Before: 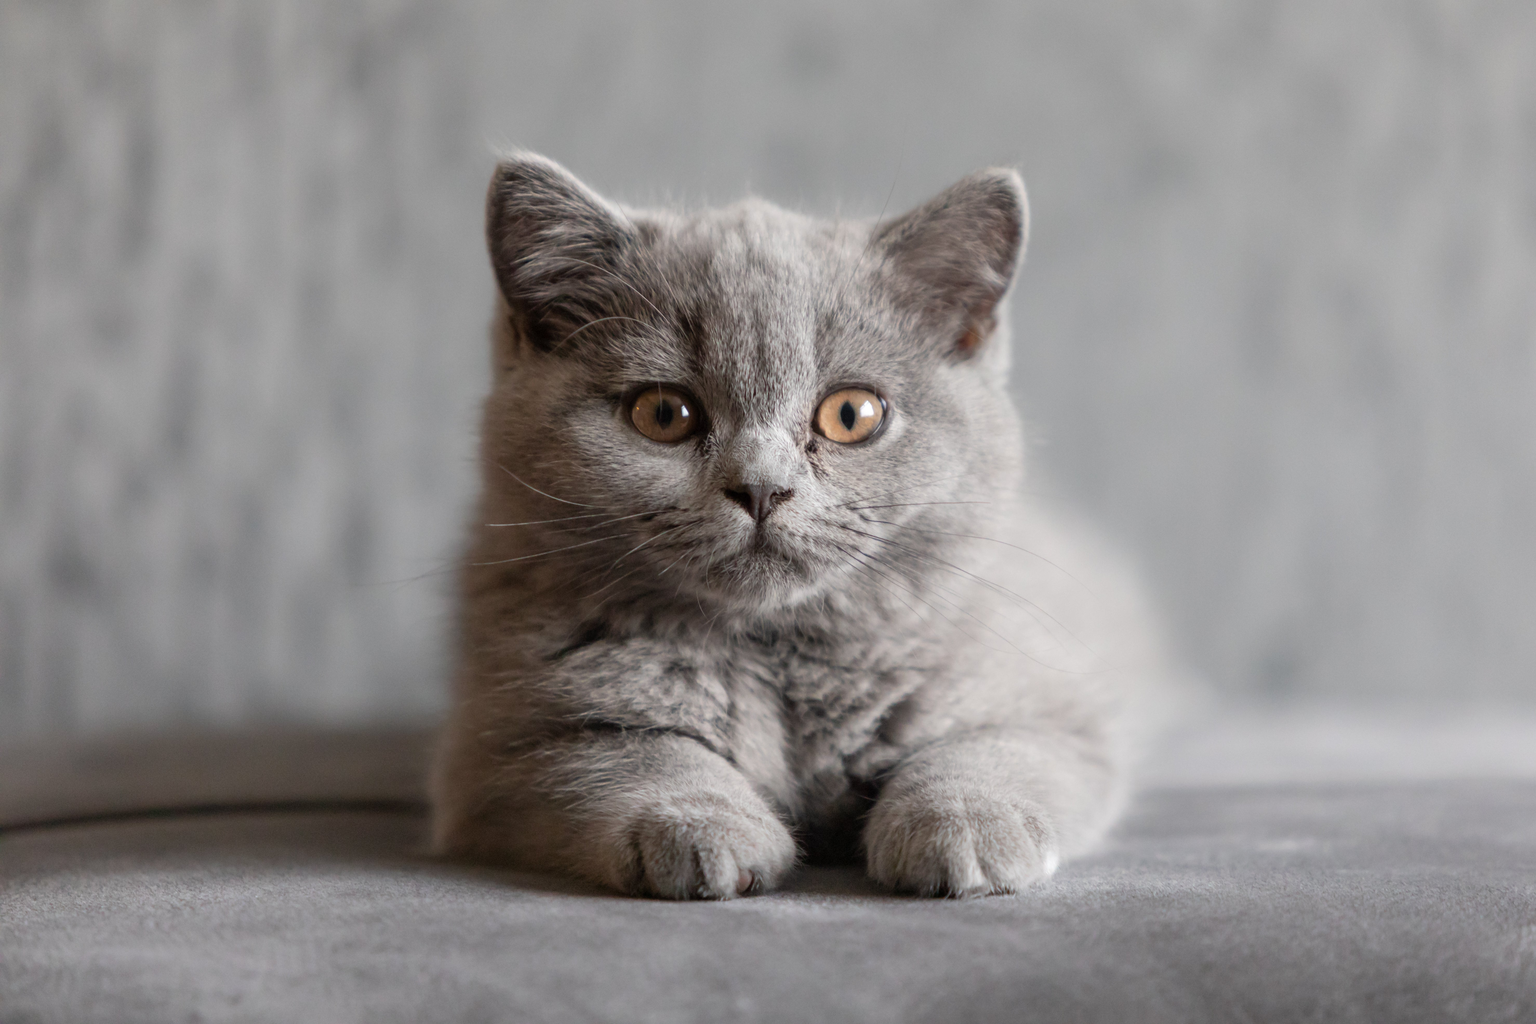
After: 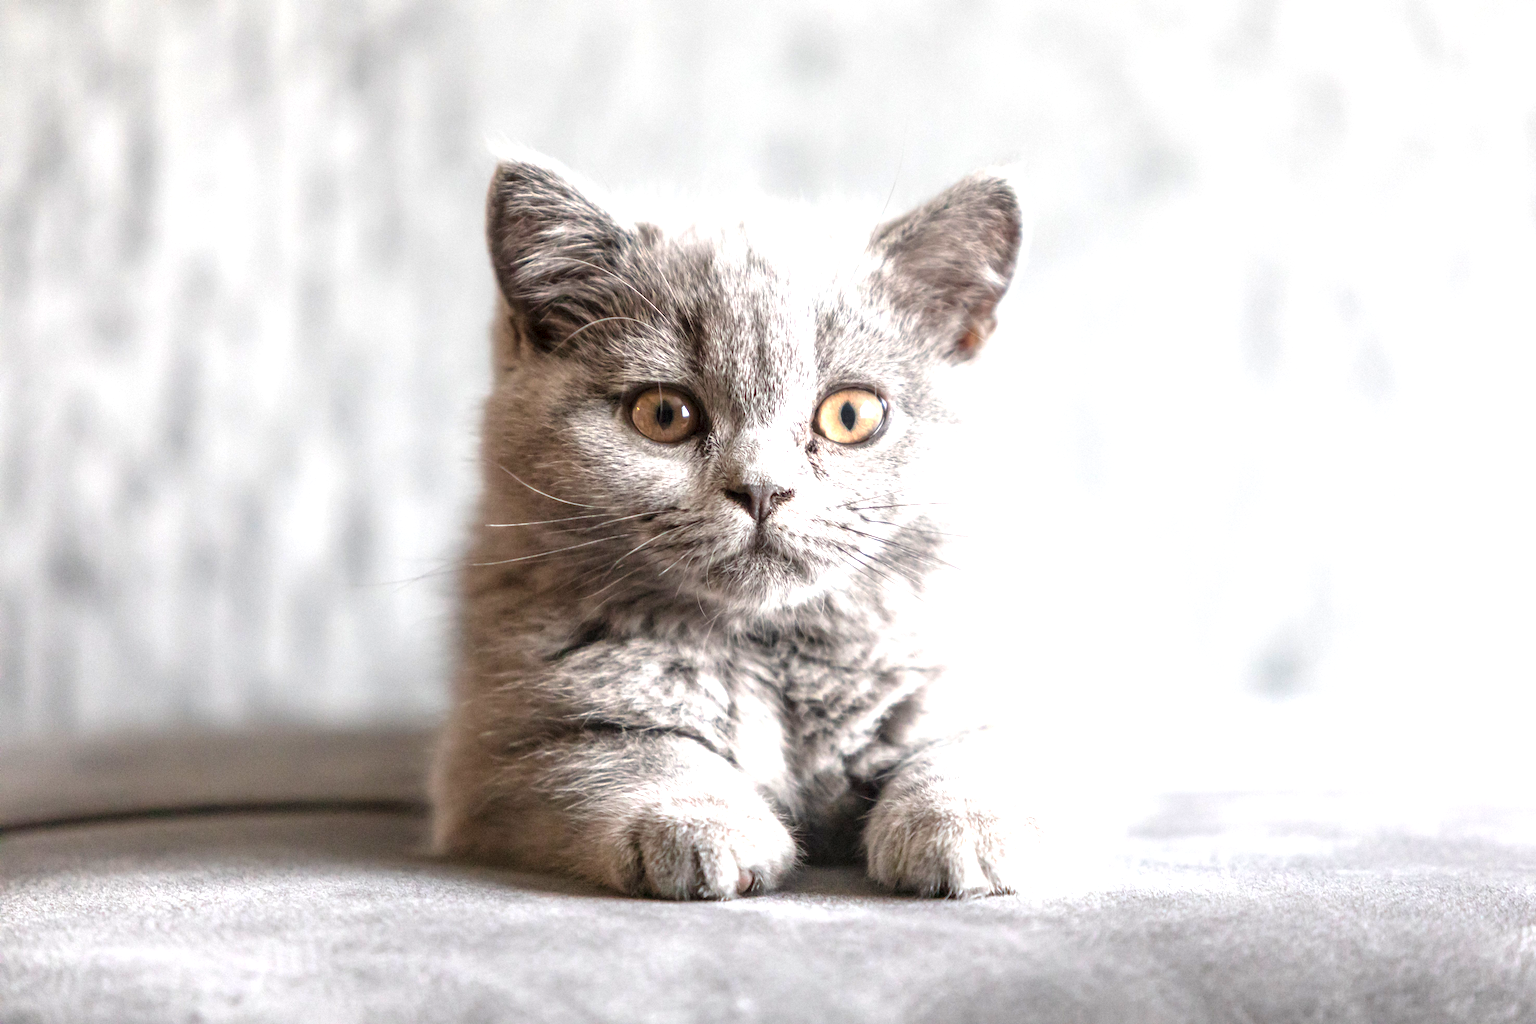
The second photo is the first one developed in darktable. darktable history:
local contrast: detail 130%
exposure: black level correction 0, exposure 1.464 EV, compensate exposure bias true, compensate highlight preservation false
tone equalizer: on, module defaults
